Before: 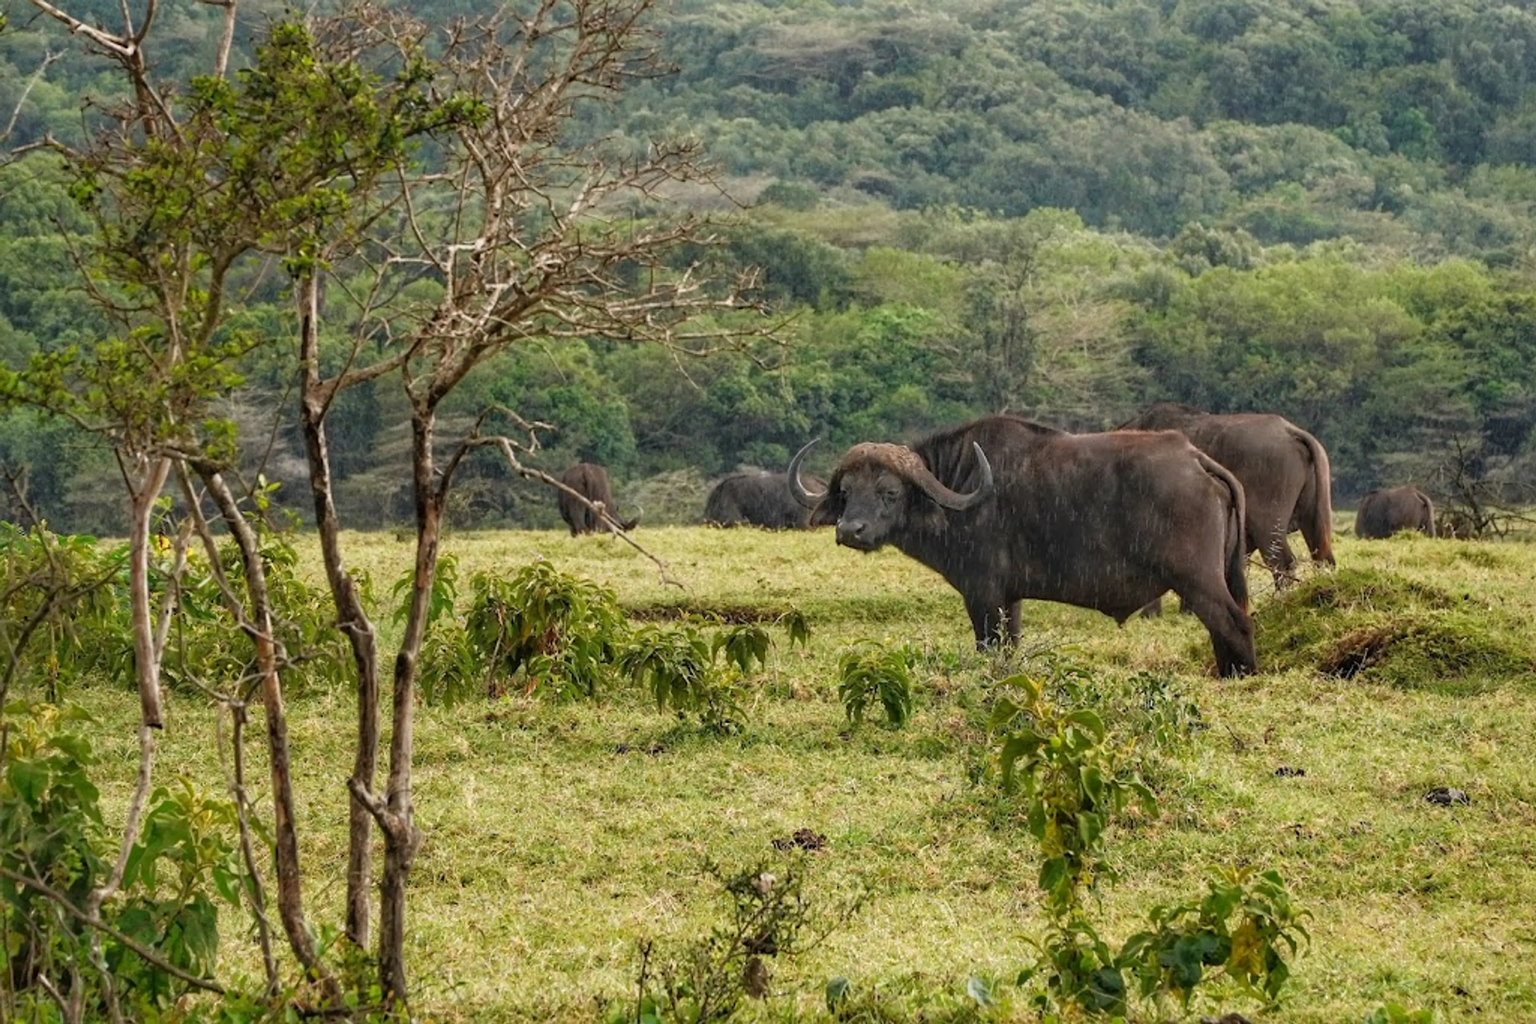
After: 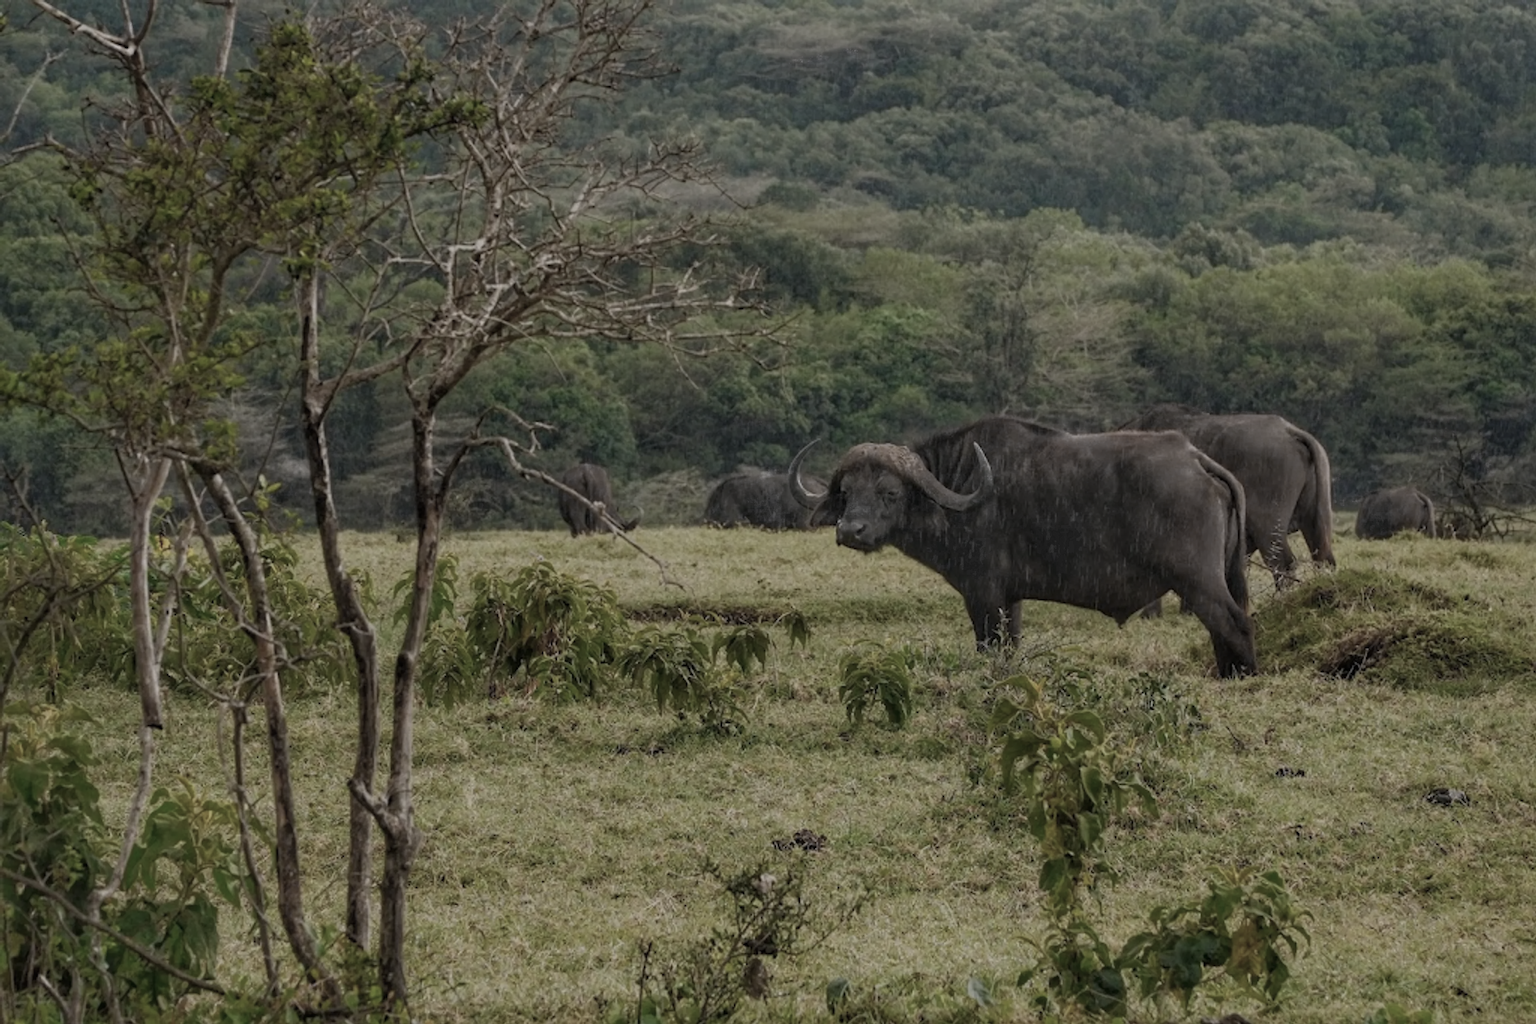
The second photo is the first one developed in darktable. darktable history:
color zones: curves: ch0 [(0, 0.487) (0.241, 0.395) (0.434, 0.373) (0.658, 0.412) (0.838, 0.487)]; ch1 [(0, 0) (0.053, 0.053) (0.211, 0.202) (0.579, 0.259) (0.781, 0.241)], process mode strong
